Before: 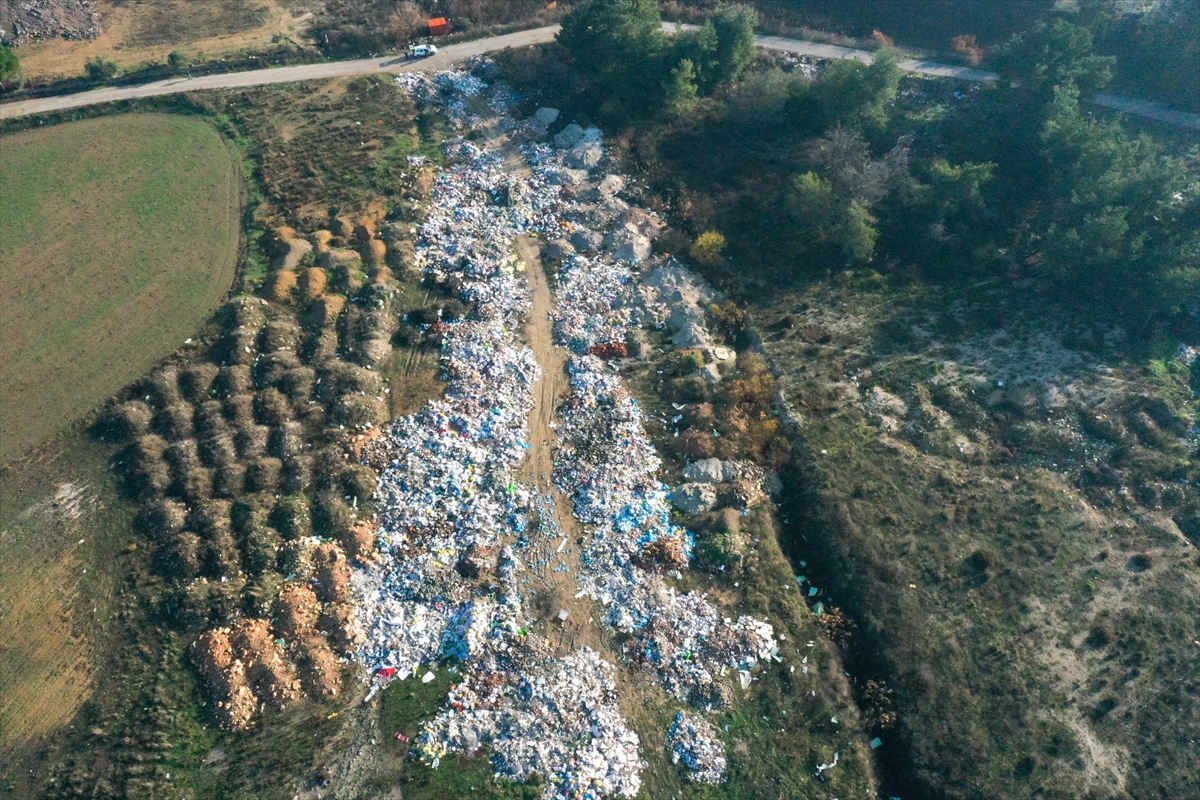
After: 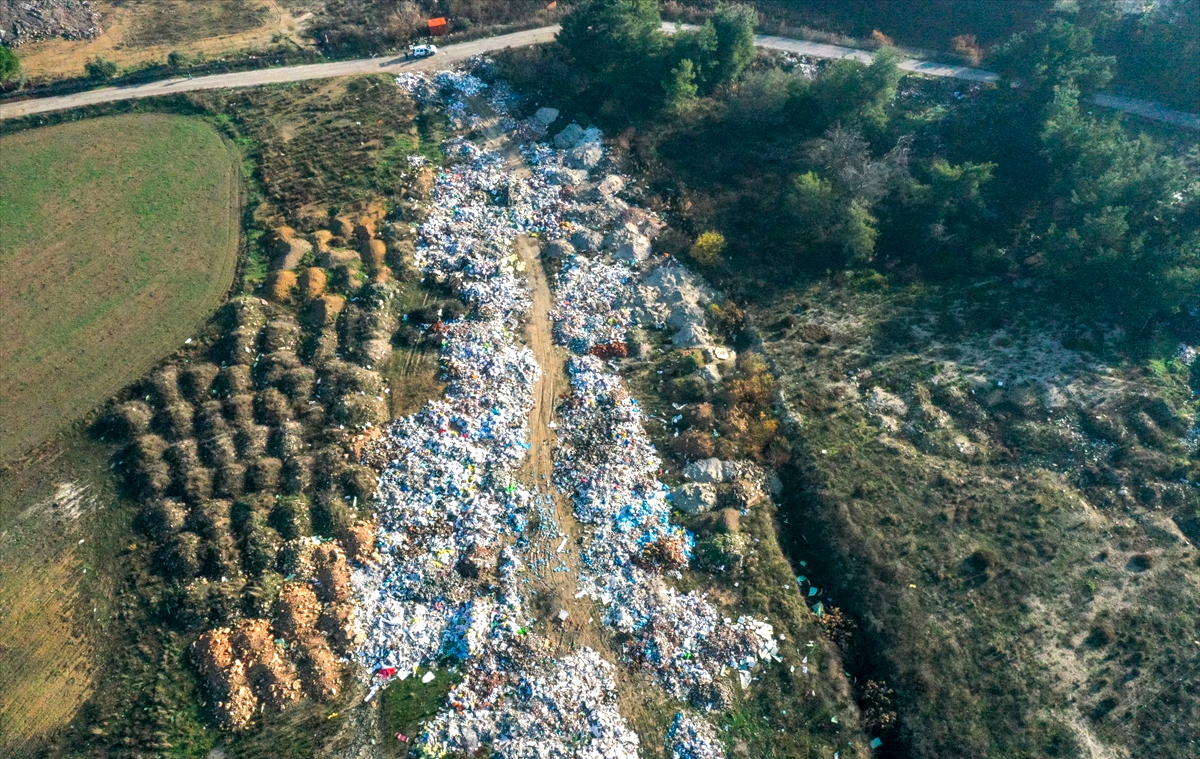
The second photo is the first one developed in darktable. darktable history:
local contrast: detail 130%
color balance: contrast 6.48%, output saturation 113.3%
crop and rotate: top 0%, bottom 5.097%
